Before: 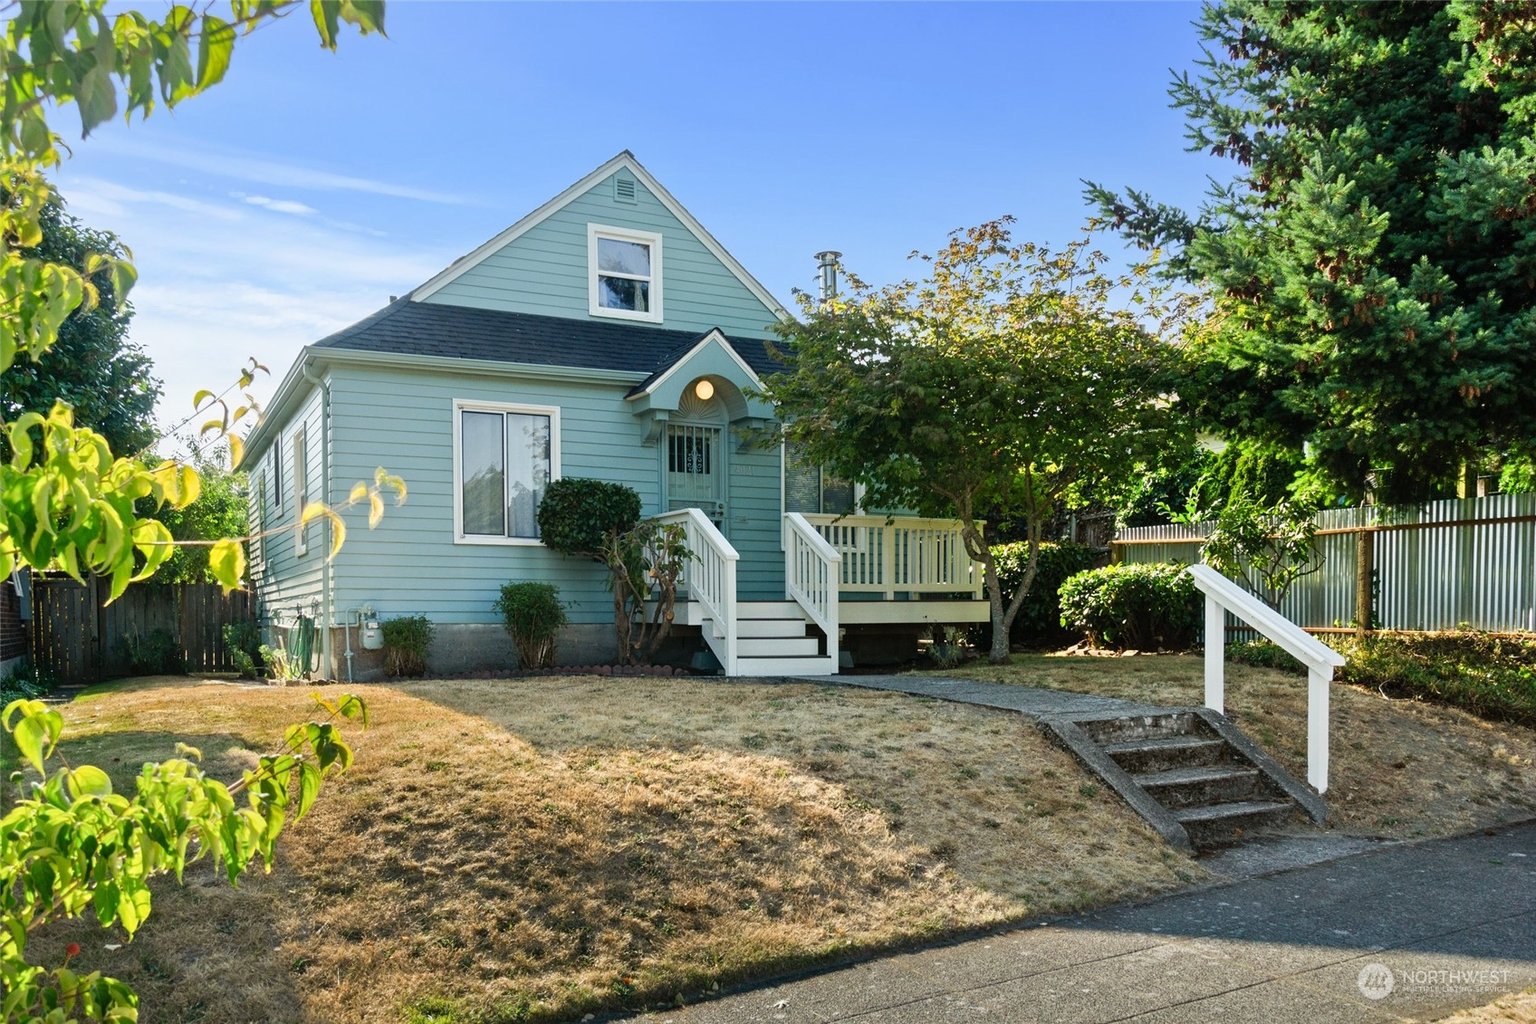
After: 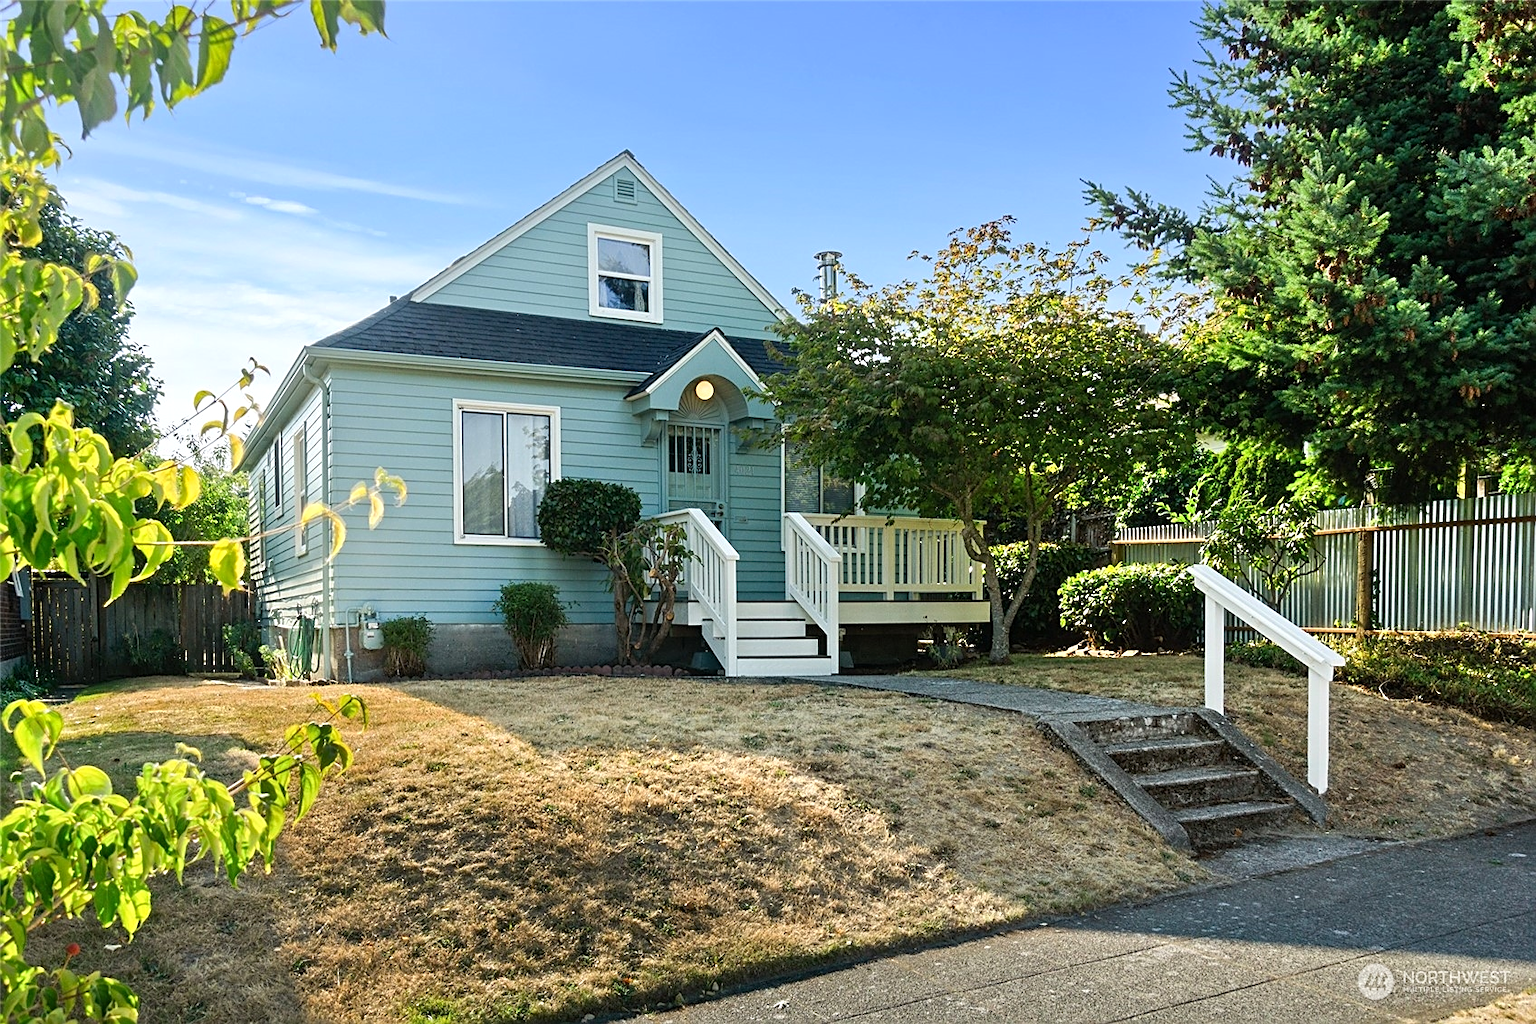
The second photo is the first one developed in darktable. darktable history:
levels: levels [0, 0.476, 0.951]
sharpen: on, module defaults
